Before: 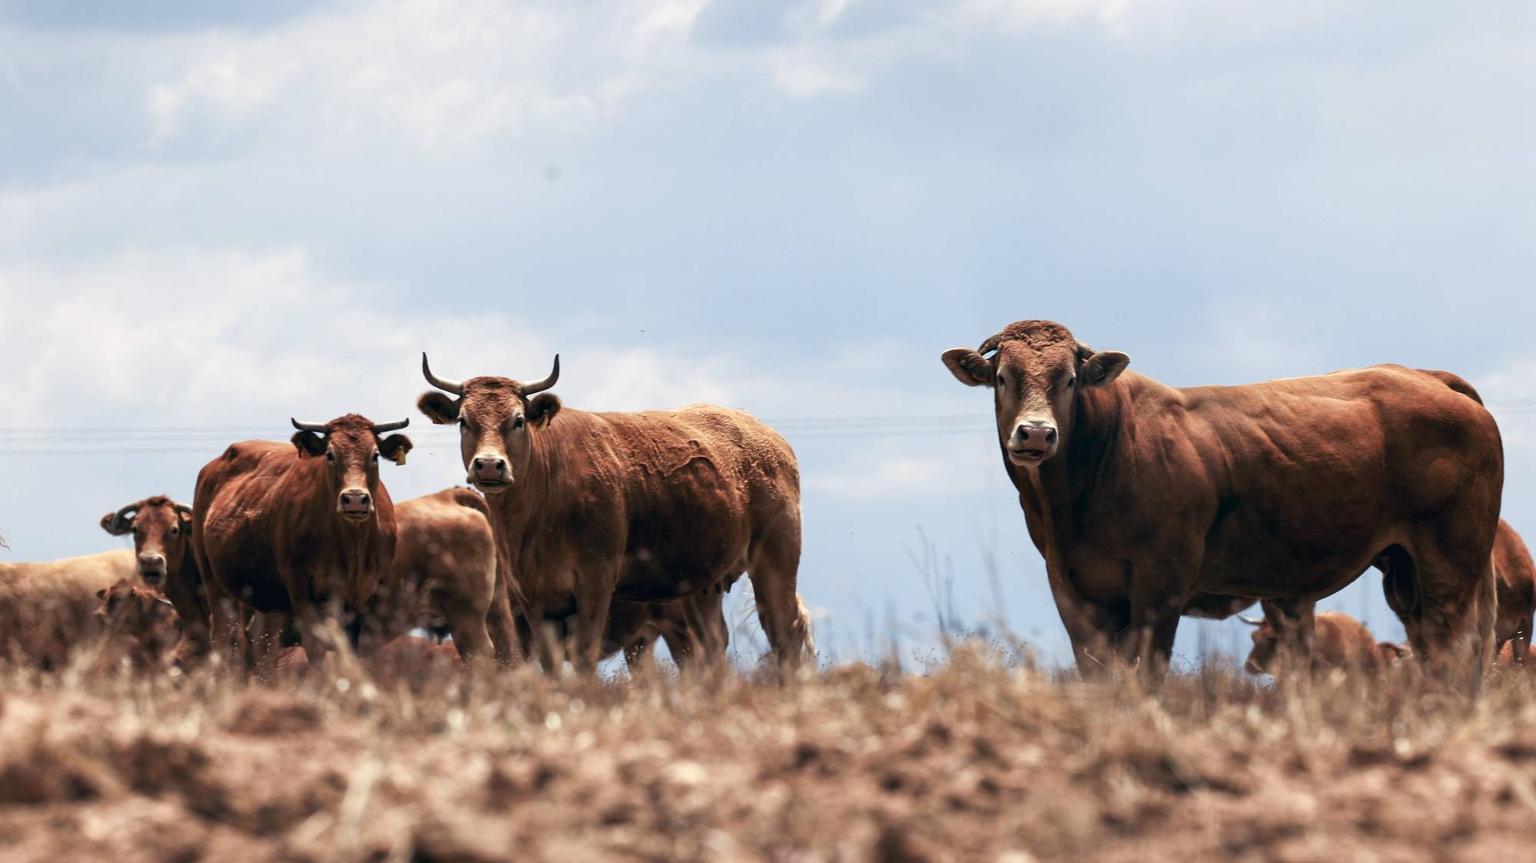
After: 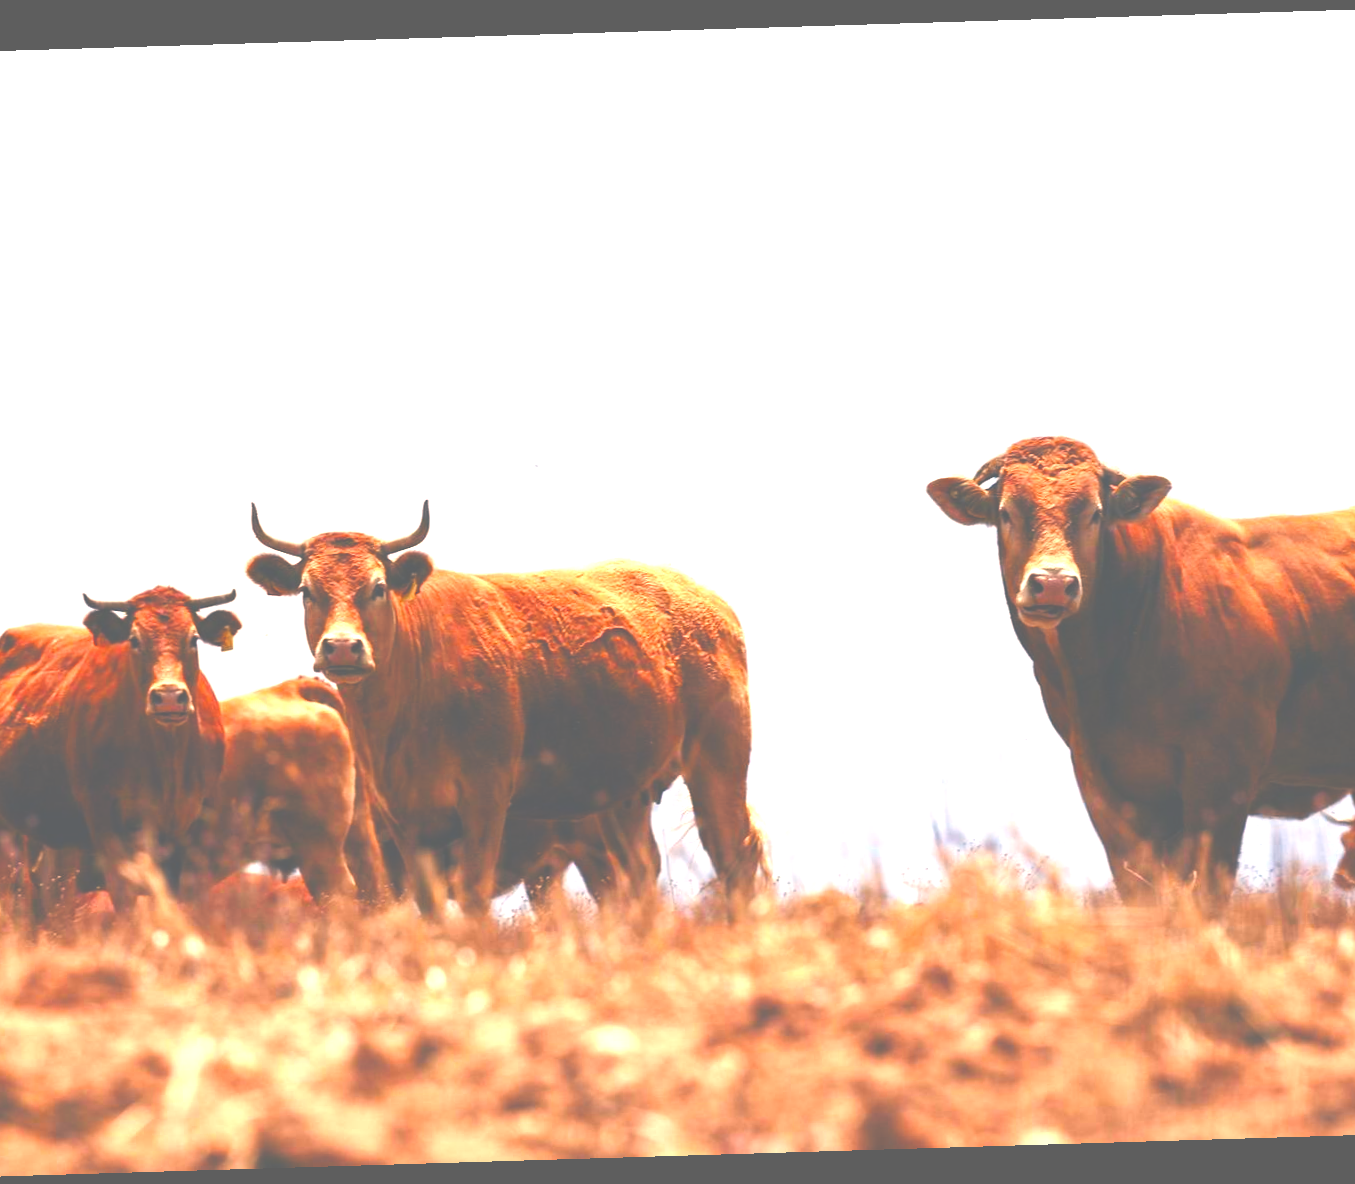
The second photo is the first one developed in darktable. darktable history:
exposure: black level correction -0.071, exposure 0.5 EV, compensate highlight preservation false
crop: left 15.419%, right 17.914%
white balance: red 1.127, blue 0.943
color balance rgb: linear chroma grading › shadows 10%, linear chroma grading › highlights 10%, linear chroma grading › global chroma 15%, linear chroma grading › mid-tones 15%, perceptual saturation grading › global saturation 40%, perceptual saturation grading › highlights -25%, perceptual saturation grading › mid-tones 35%, perceptual saturation grading › shadows 35%, perceptual brilliance grading › global brilliance 11.29%, global vibrance 11.29%
rotate and perspective: rotation -1.75°, automatic cropping off
